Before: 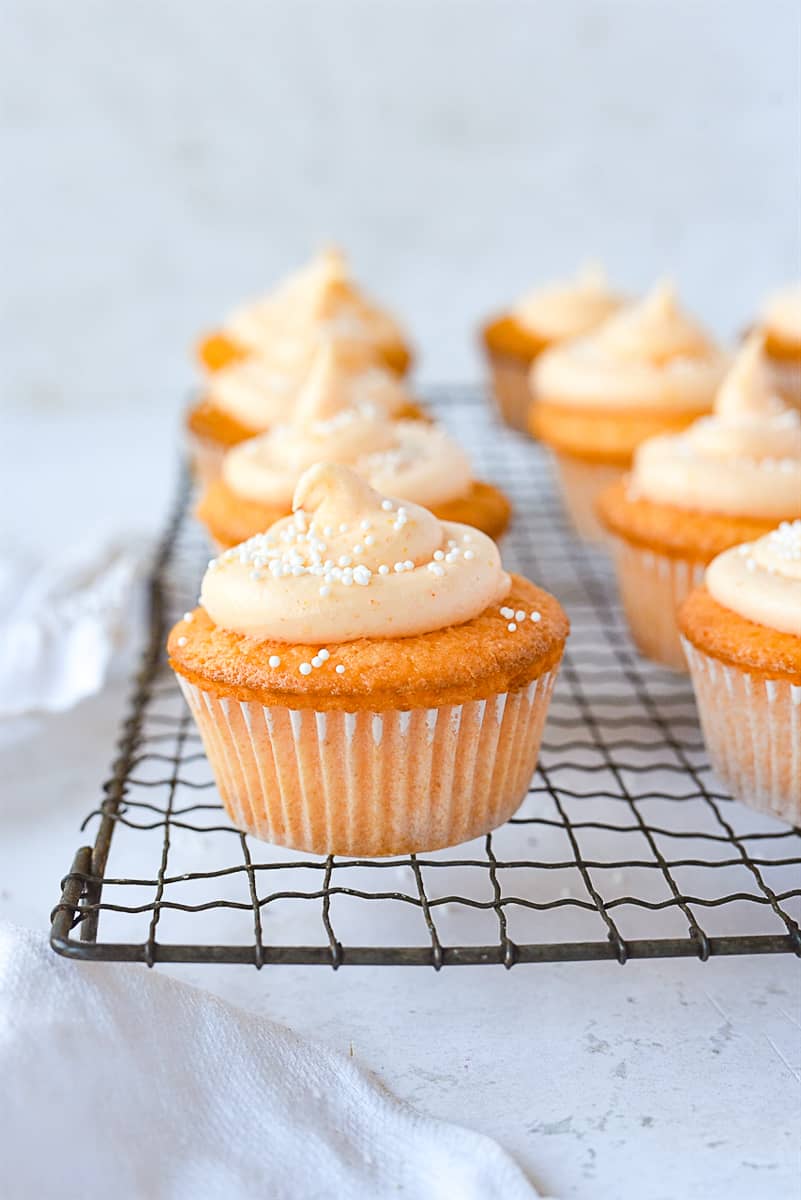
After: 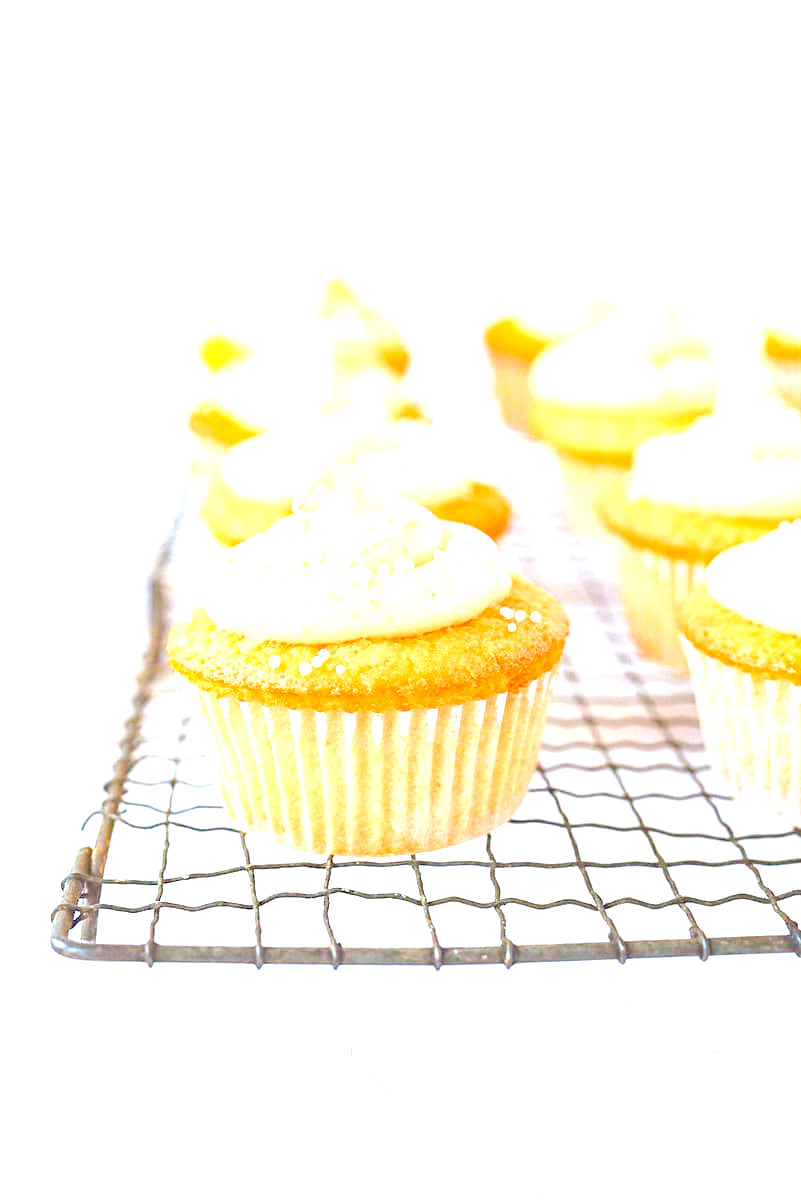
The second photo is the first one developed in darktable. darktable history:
exposure: black level correction 0, exposure 1.096 EV, compensate exposure bias true, compensate highlight preservation false
levels: levels [0.008, 0.318, 0.836]
